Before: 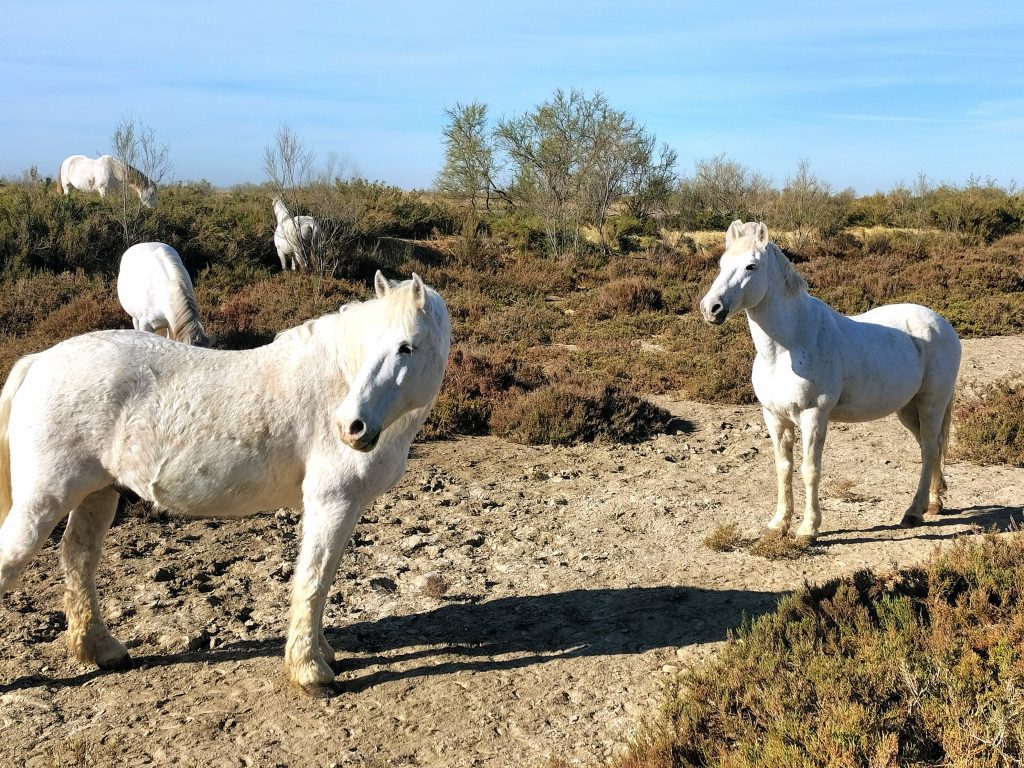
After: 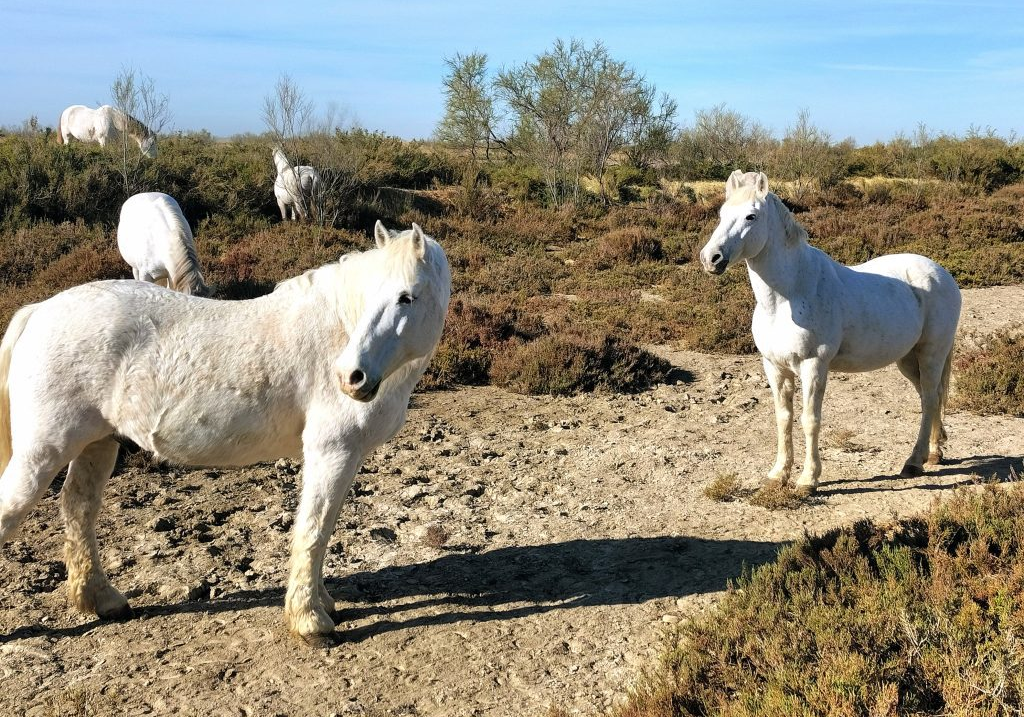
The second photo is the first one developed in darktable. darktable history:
crop and rotate: top 6.583%
tone equalizer: on, module defaults
